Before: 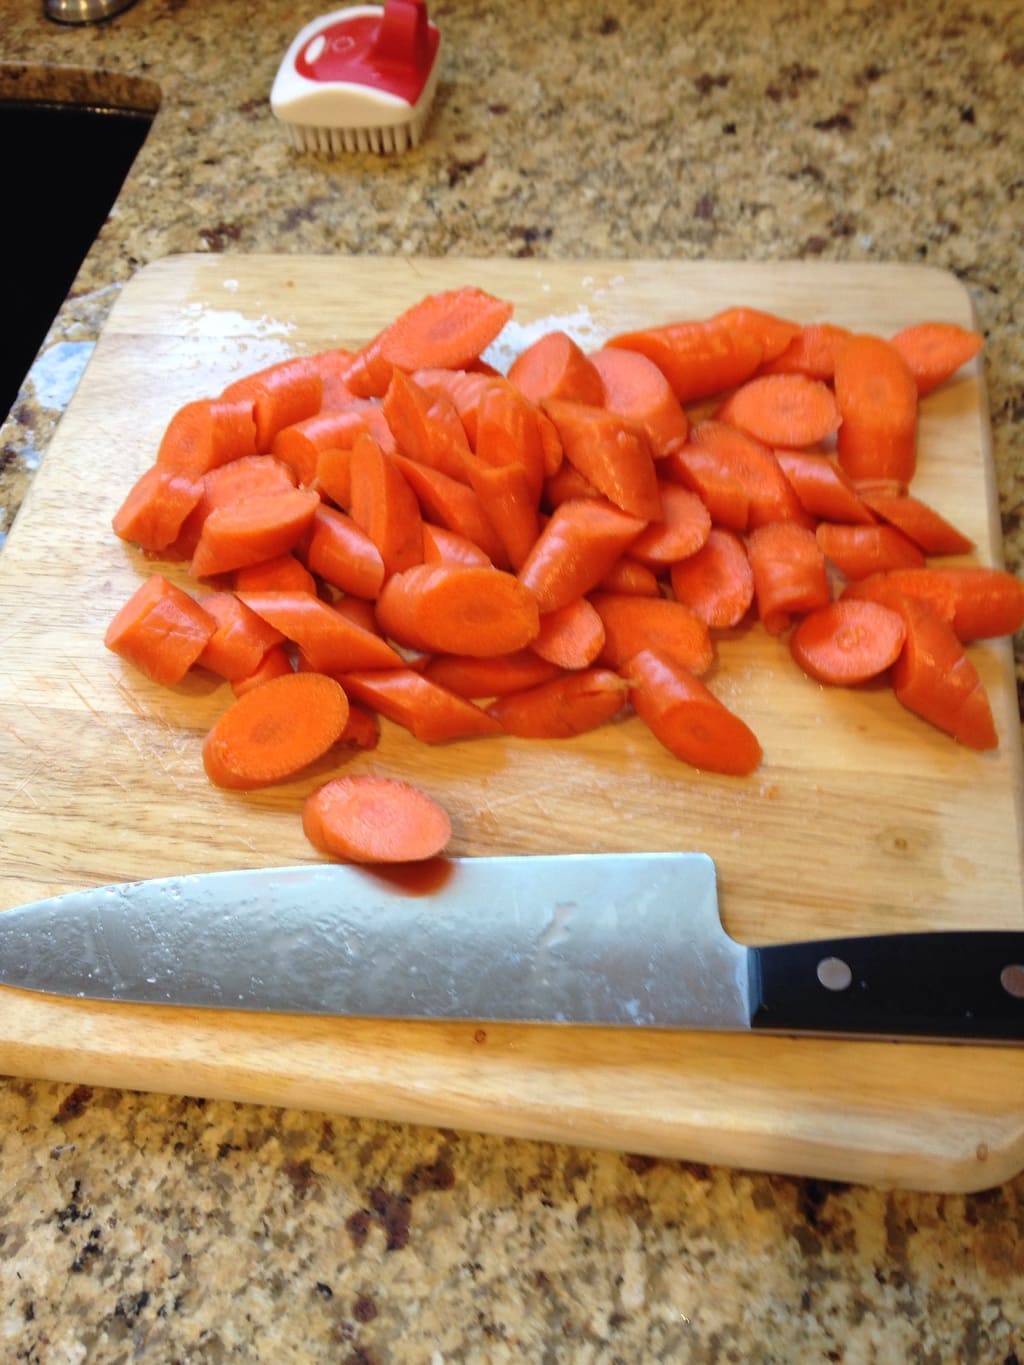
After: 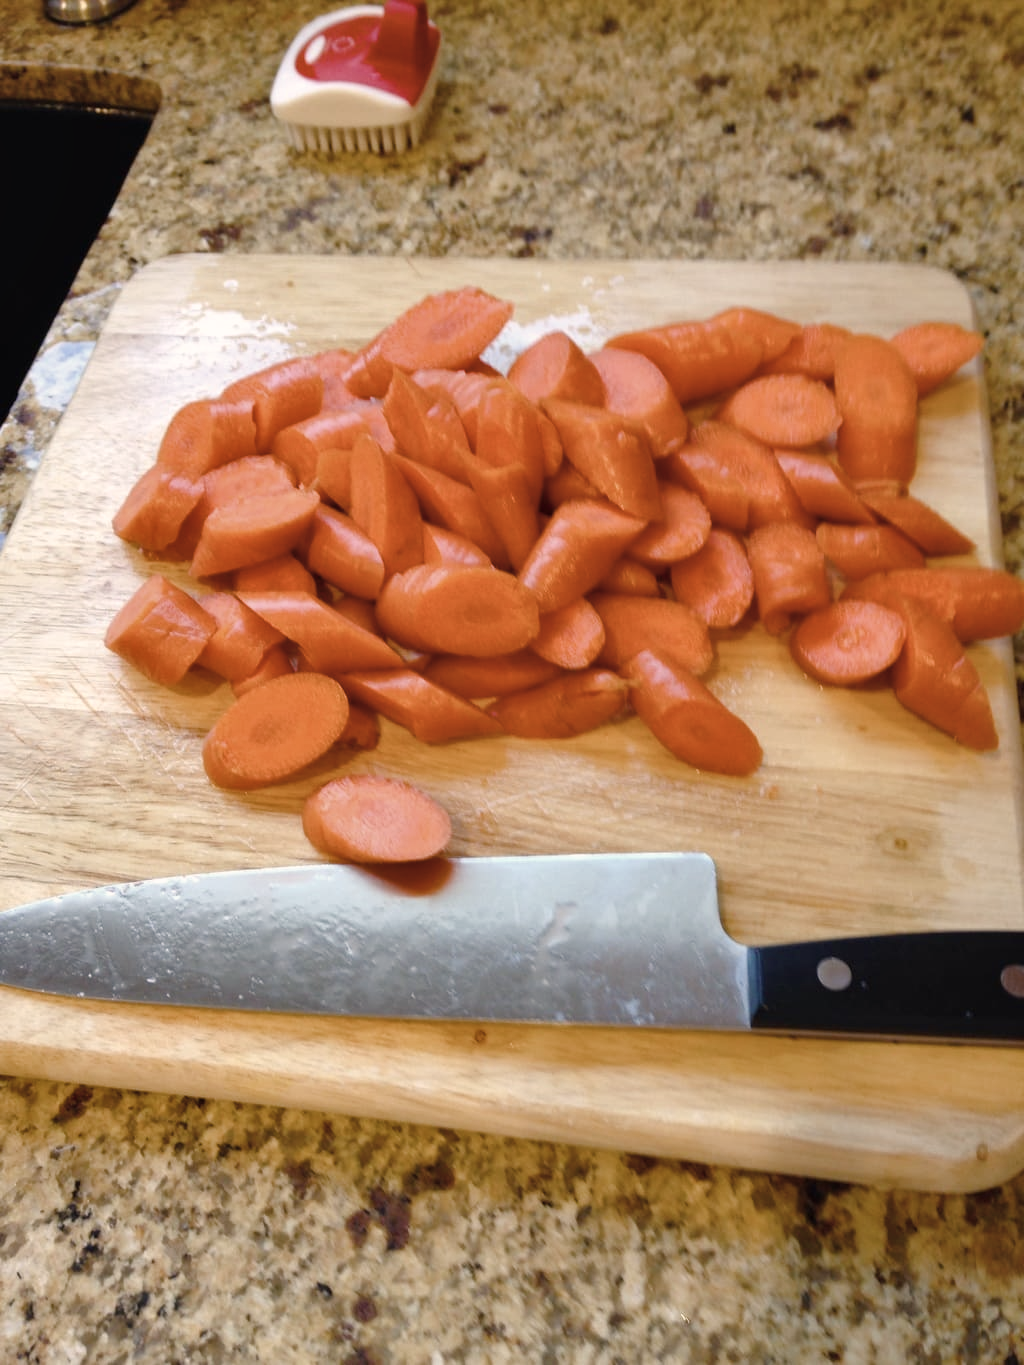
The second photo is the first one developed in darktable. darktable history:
shadows and highlights: shadows 33.99, highlights -35.13, soften with gaussian
color balance rgb: perceptual saturation grading › global saturation 0.389%, perceptual saturation grading › highlights -16.95%, perceptual saturation grading › mid-tones 32.595%, perceptual saturation grading › shadows 50.502%, global vibrance 20%
color correction: highlights a* 5.5, highlights b* 5.26, saturation 0.642
